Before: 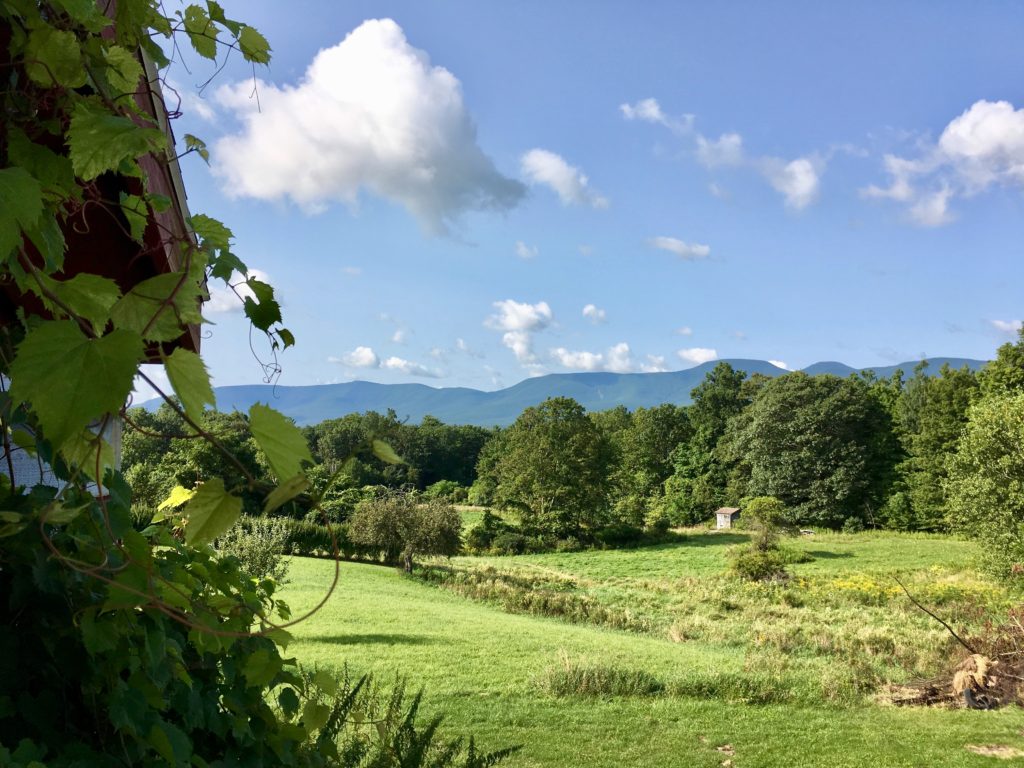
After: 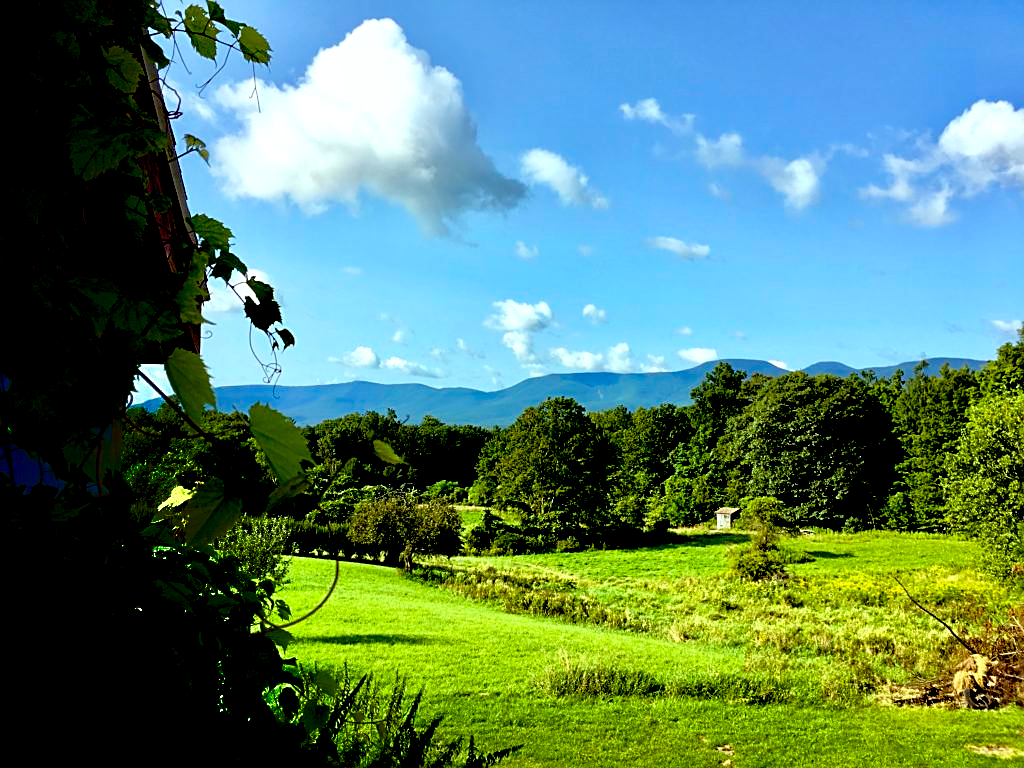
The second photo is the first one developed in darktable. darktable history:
color balance rgb: shadows lift › luminance 0.49%, shadows lift › chroma 6.83%, shadows lift › hue 300.29°, power › hue 208.98°, highlights gain › luminance 20.24%, highlights gain › chroma 2.73%, highlights gain › hue 173.85°, perceptual saturation grading › global saturation 18.05%
color balance: contrast 8.5%, output saturation 105%
exposure: black level correction 0.056, exposure -0.039 EV, compensate highlight preservation false
sharpen: on, module defaults
contrast equalizer: octaves 7, y [[0.6 ×6], [0.55 ×6], [0 ×6], [0 ×6], [0 ×6]], mix -0.3
white balance: red 1.009, blue 0.985
shadows and highlights: shadows -88.03, highlights -35.45, shadows color adjustment 99.15%, highlights color adjustment 0%, soften with gaussian
